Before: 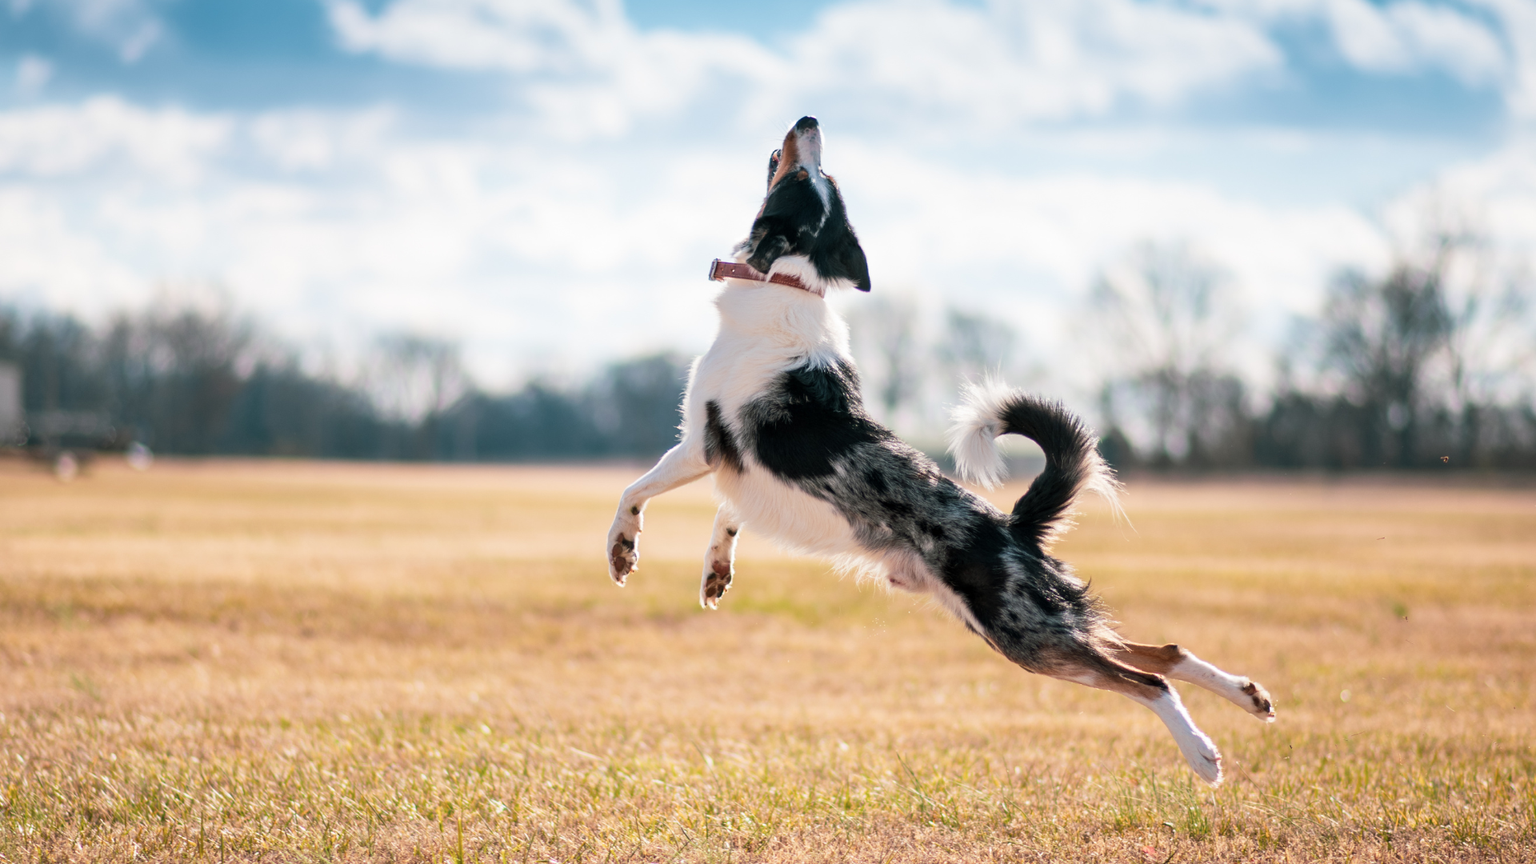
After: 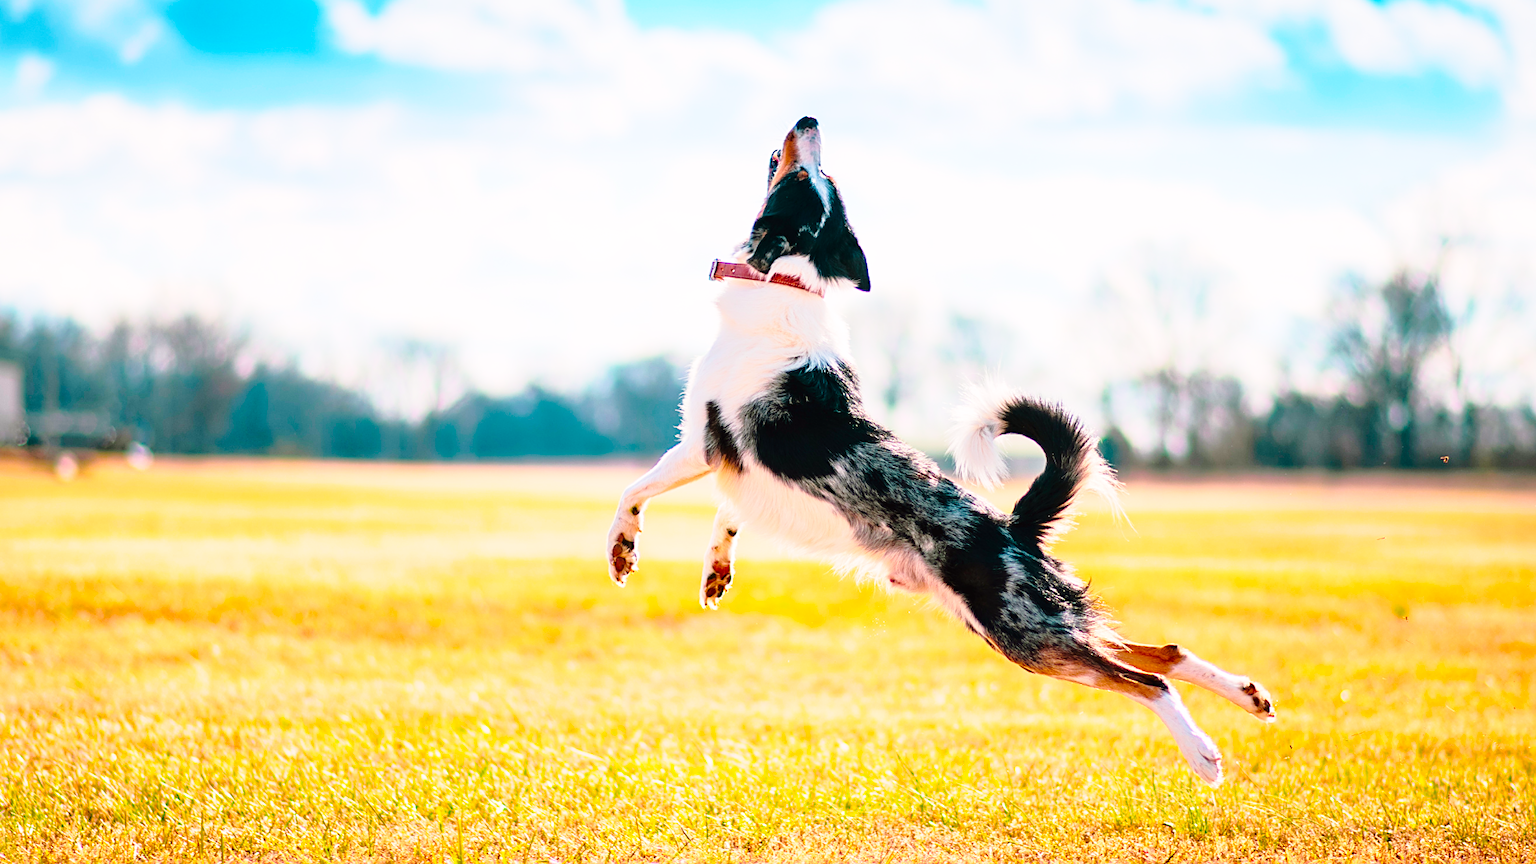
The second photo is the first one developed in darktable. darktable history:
contrast brightness saturation: saturation 0.1
color balance rgb: perceptual saturation grading › global saturation 25%, global vibrance 20%
tone curve: curves: ch0 [(0, 0.013) (0.117, 0.081) (0.257, 0.259) (0.408, 0.45) (0.611, 0.64) (0.81, 0.857) (1, 1)]; ch1 [(0, 0) (0.287, 0.198) (0.501, 0.506) (0.56, 0.584) (0.715, 0.741) (0.976, 0.992)]; ch2 [(0, 0) (0.369, 0.362) (0.5, 0.5) (0.537, 0.547) (0.59, 0.603) (0.681, 0.754) (1, 1)], color space Lab, independent channels, preserve colors none
shadows and highlights: shadows 25, highlights -25
sharpen: on, module defaults
base curve: curves: ch0 [(0, 0) (0.028, 0.03) (0.121, 0.232) (0.46, 0.748) (0.859, 0.968) (1, 1)], preserve colors none
